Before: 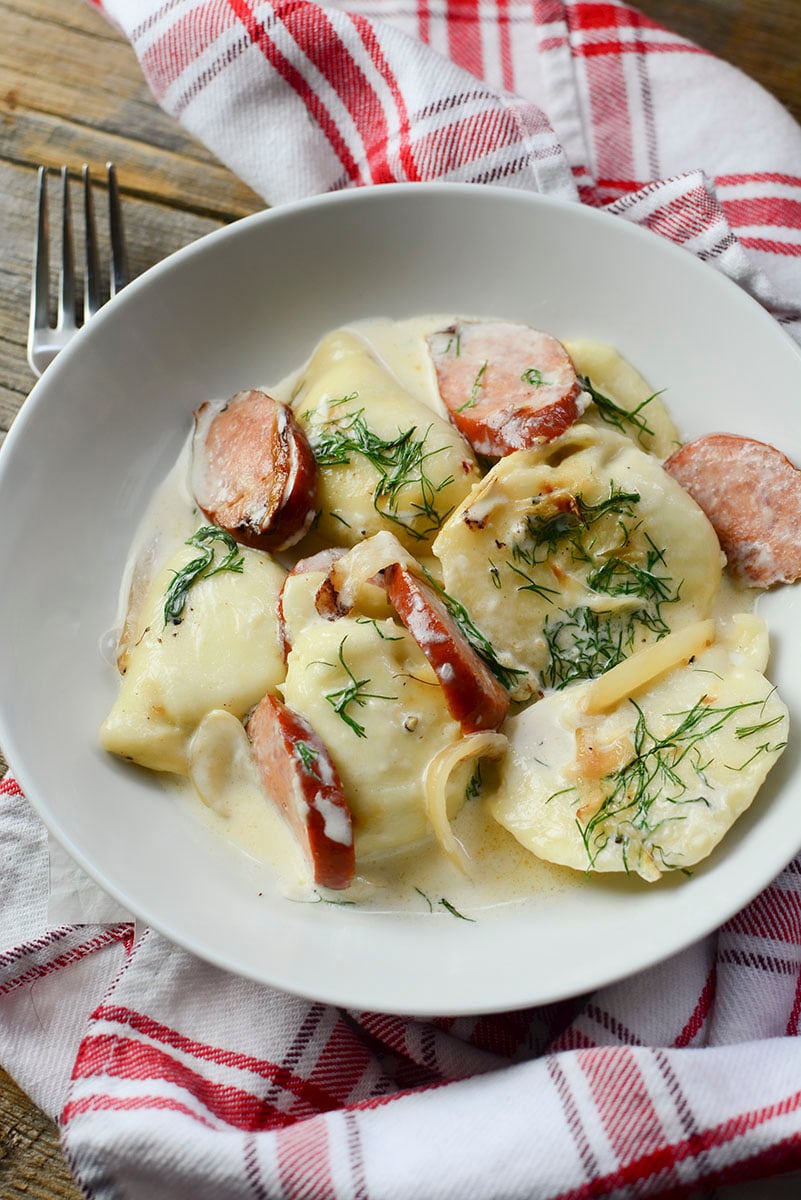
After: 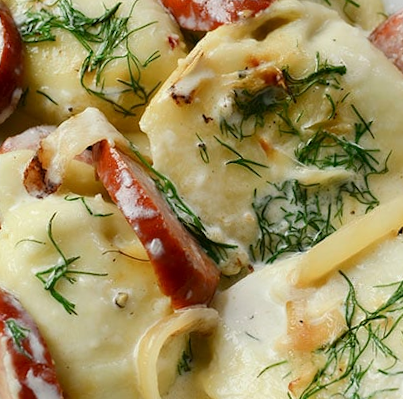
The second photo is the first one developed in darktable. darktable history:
crop: left 36.607%, top 34.735%, right 13.146%, bottom 30.611%
rotate and perspective: rotation -1°, crop left 0.011, crop right 0.989, crop top 0.025, crop bottom 0.975
